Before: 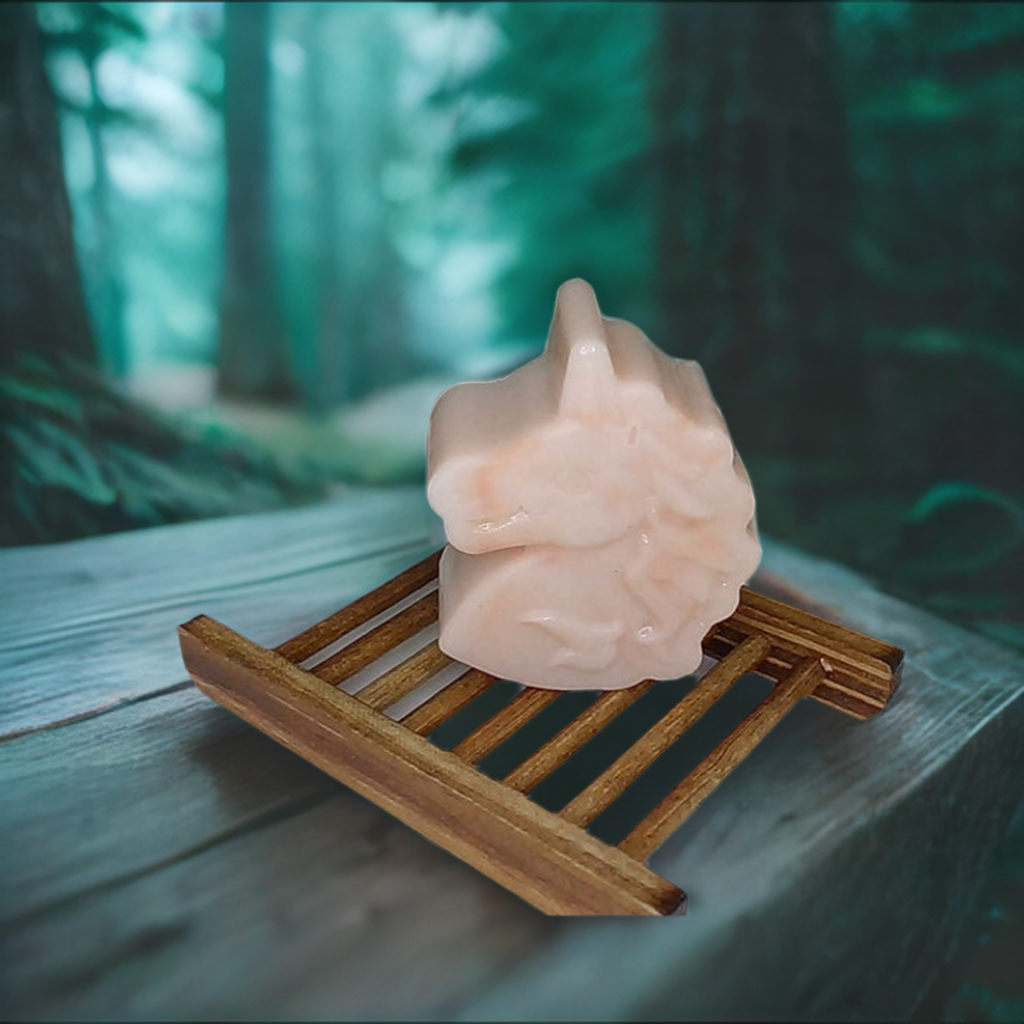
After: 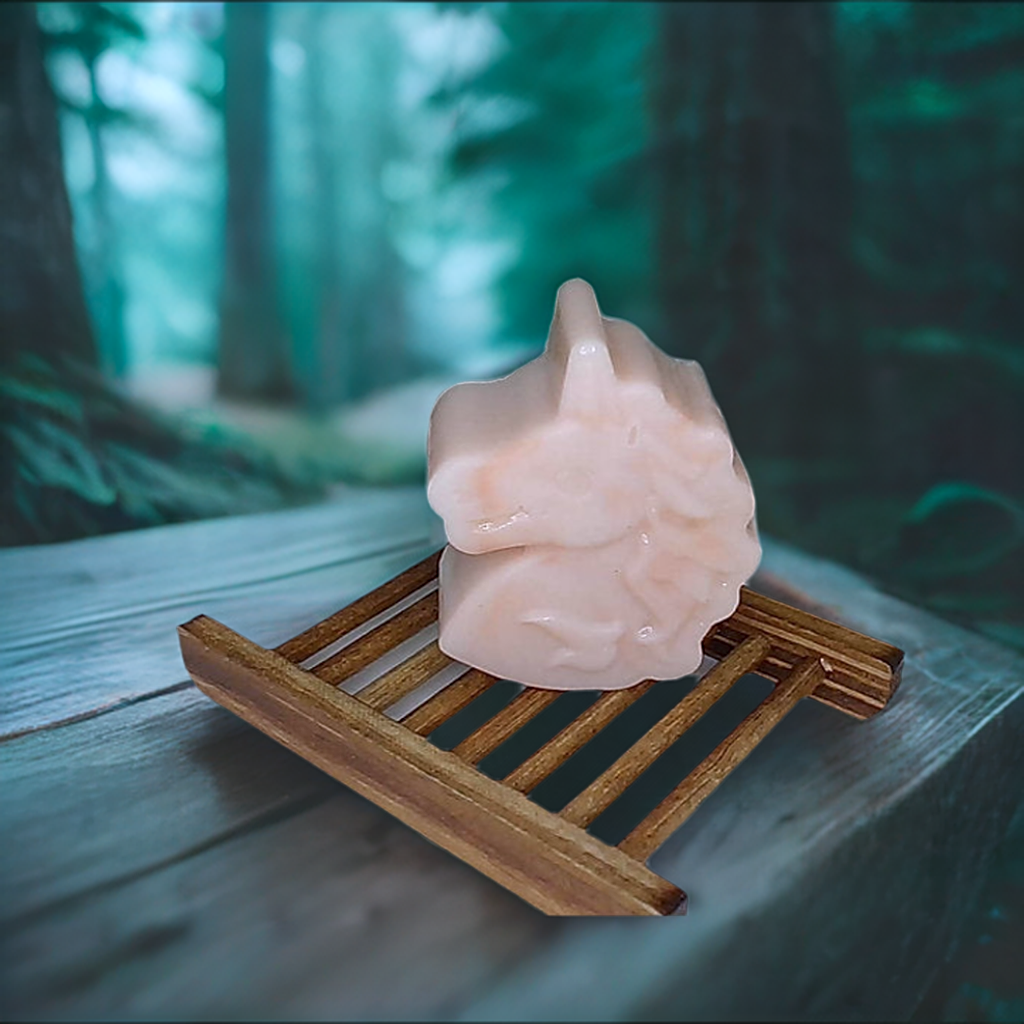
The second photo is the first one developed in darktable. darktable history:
tone equalizer: on, module defaults
sharpen: on, module defaults
color calibration: illuminant as shot in camera, x 0.358, y 0.373, temperature 4628.91 K
